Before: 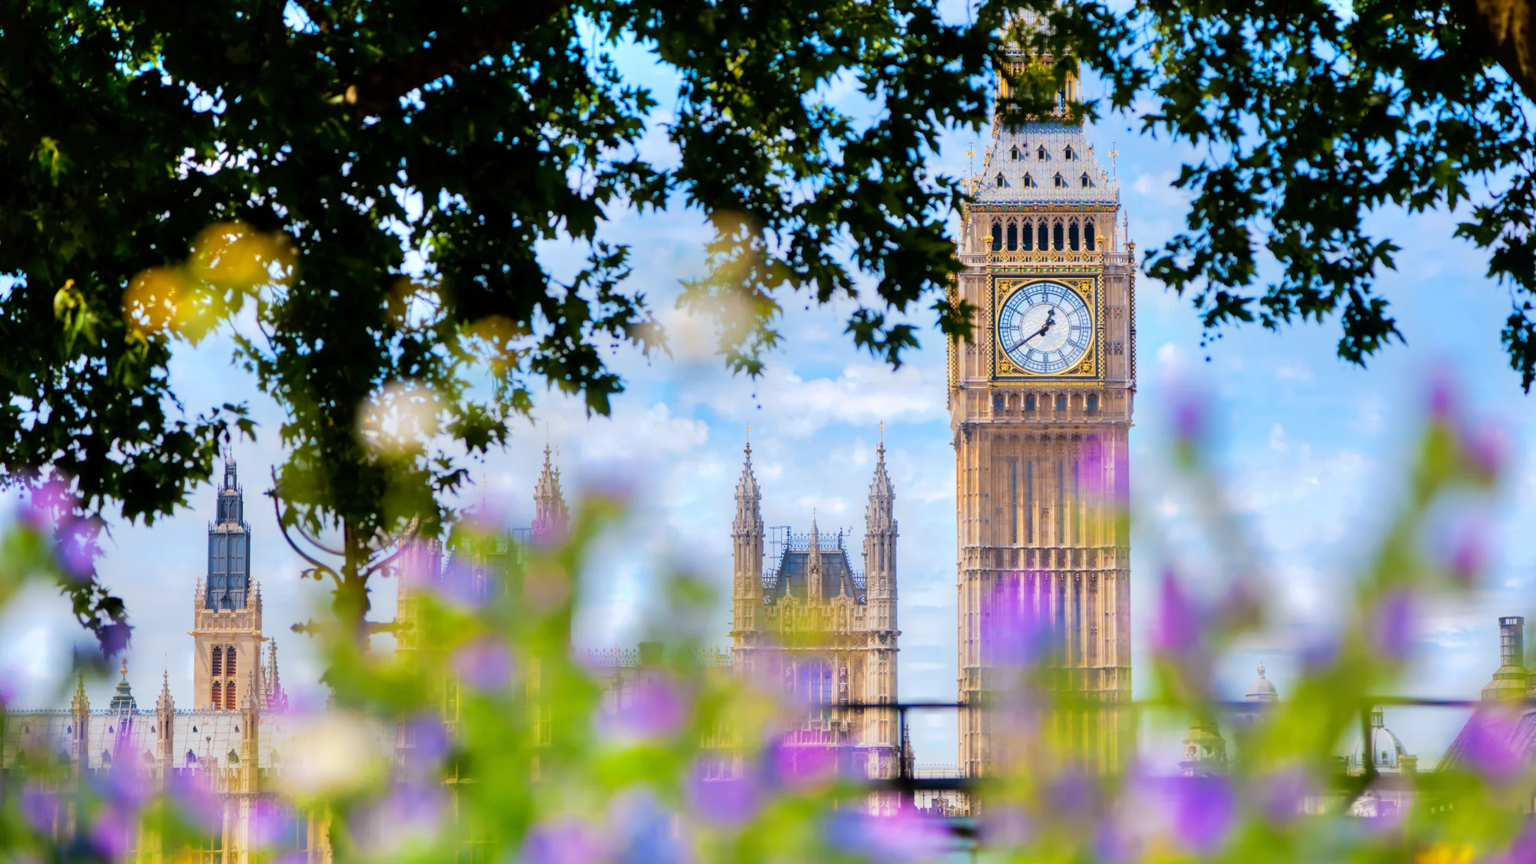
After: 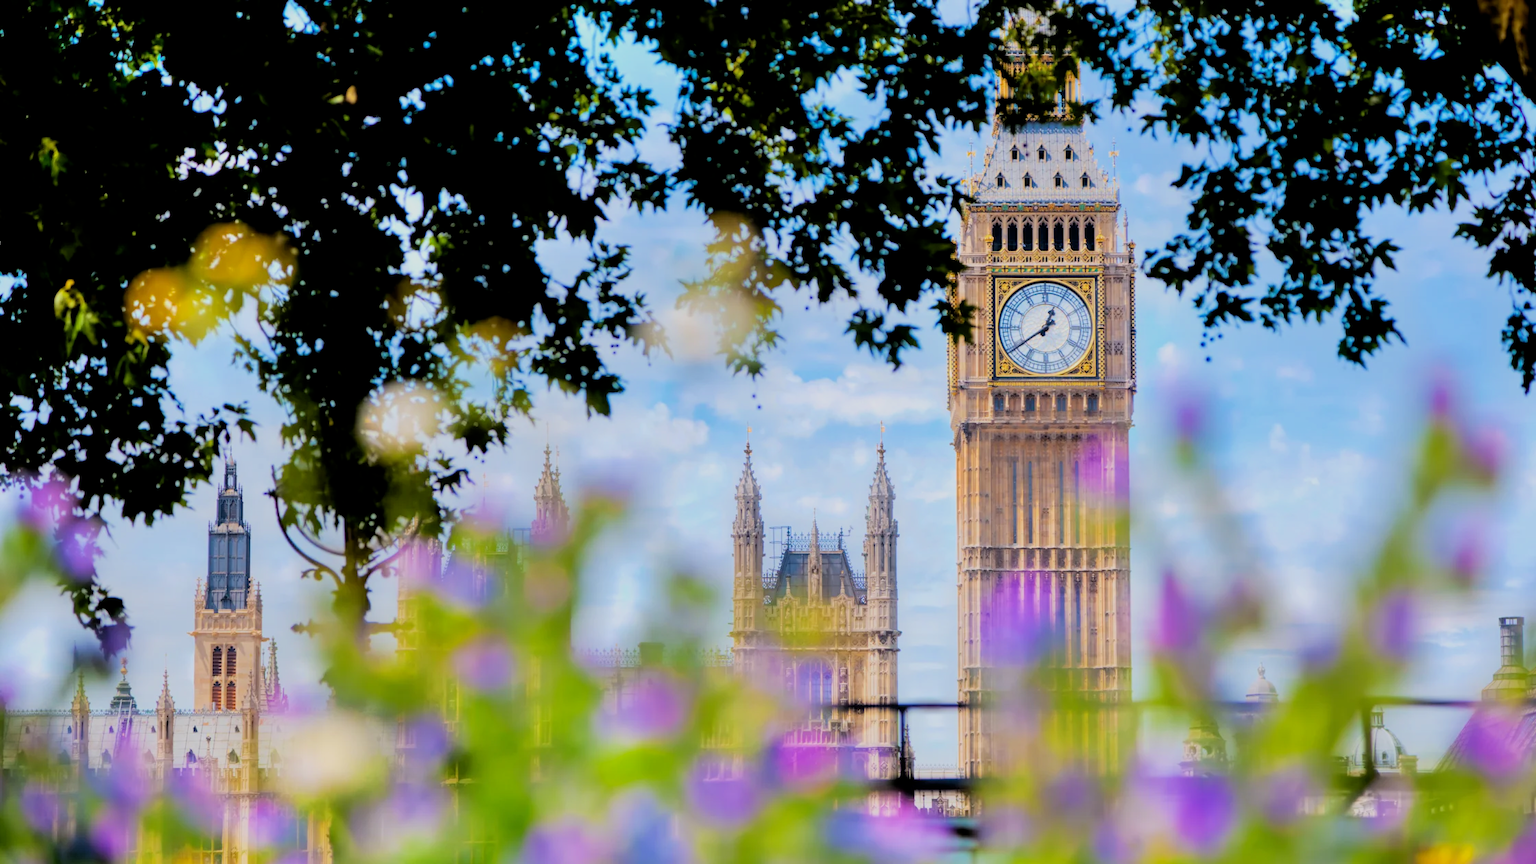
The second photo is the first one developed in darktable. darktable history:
filmic rgb: black relative exposure -7.7 EV, white relative exposure 4.36 EV, threshold 5.98 EV, target black luminance 0%, hardness 3.76, latitude 50.79%, contrast 1.063, highlights saturation mix 9.39%, shadows ↔ highlights balance -0.209%, color science v6 (2022), enable highlight reconstruction true
